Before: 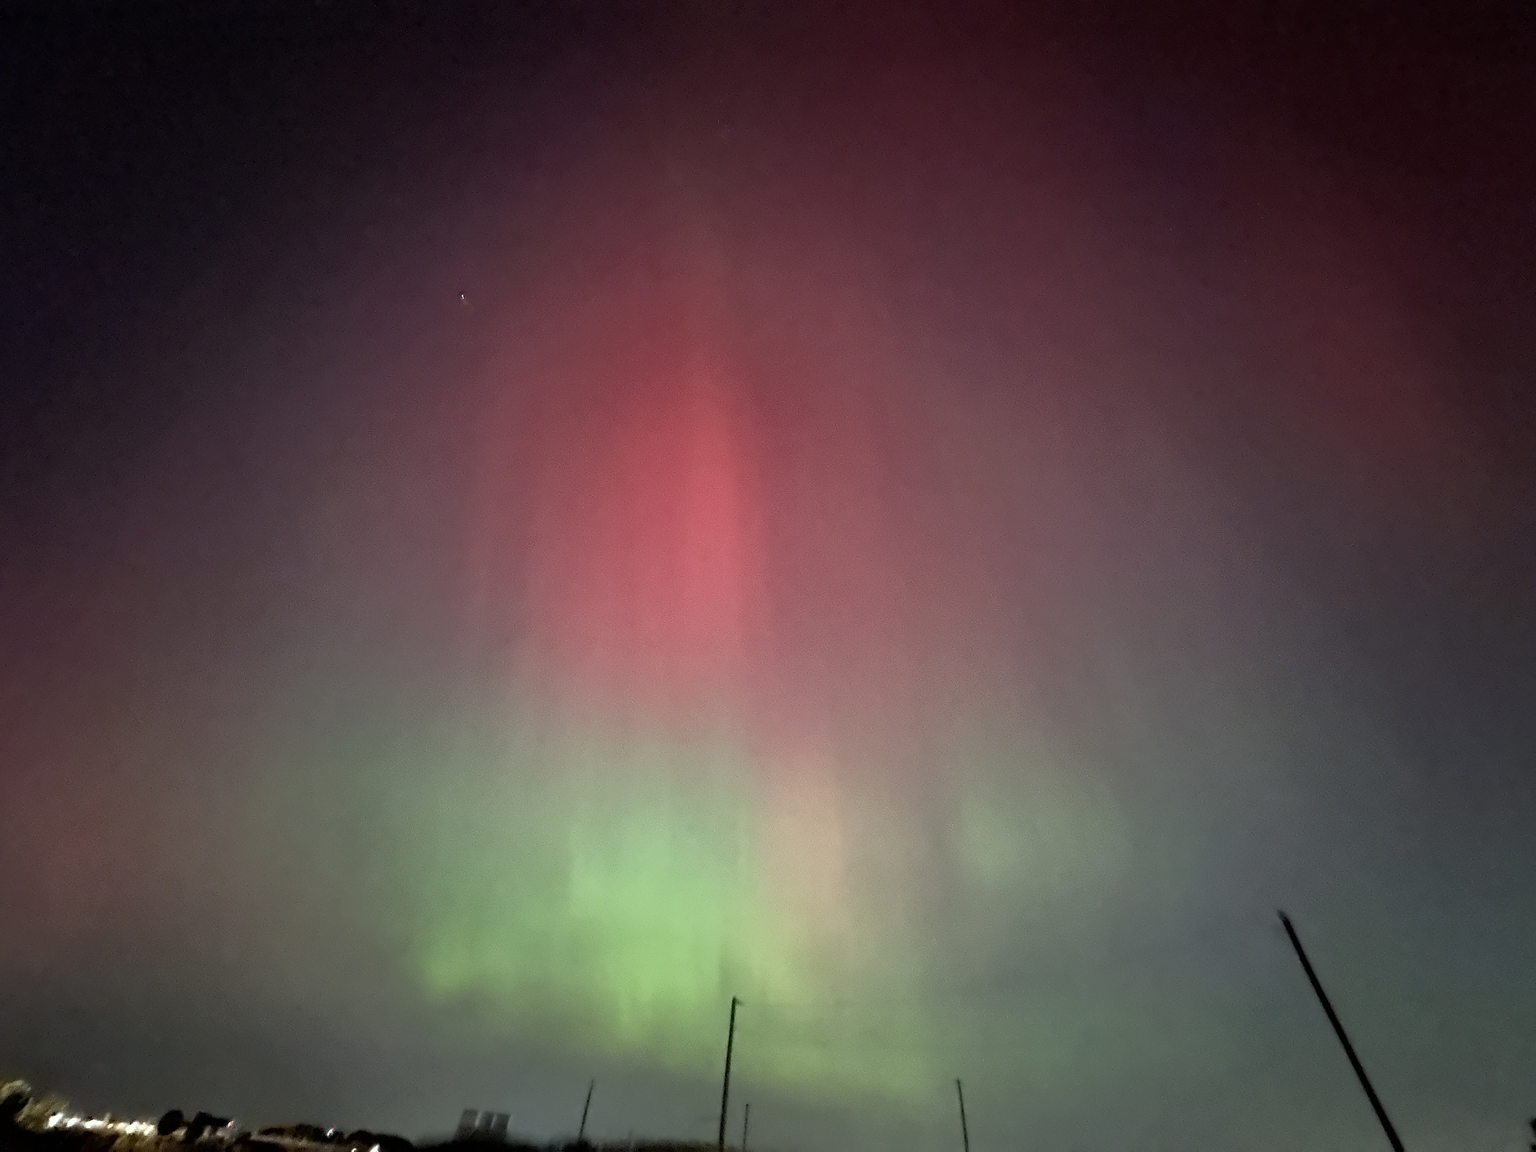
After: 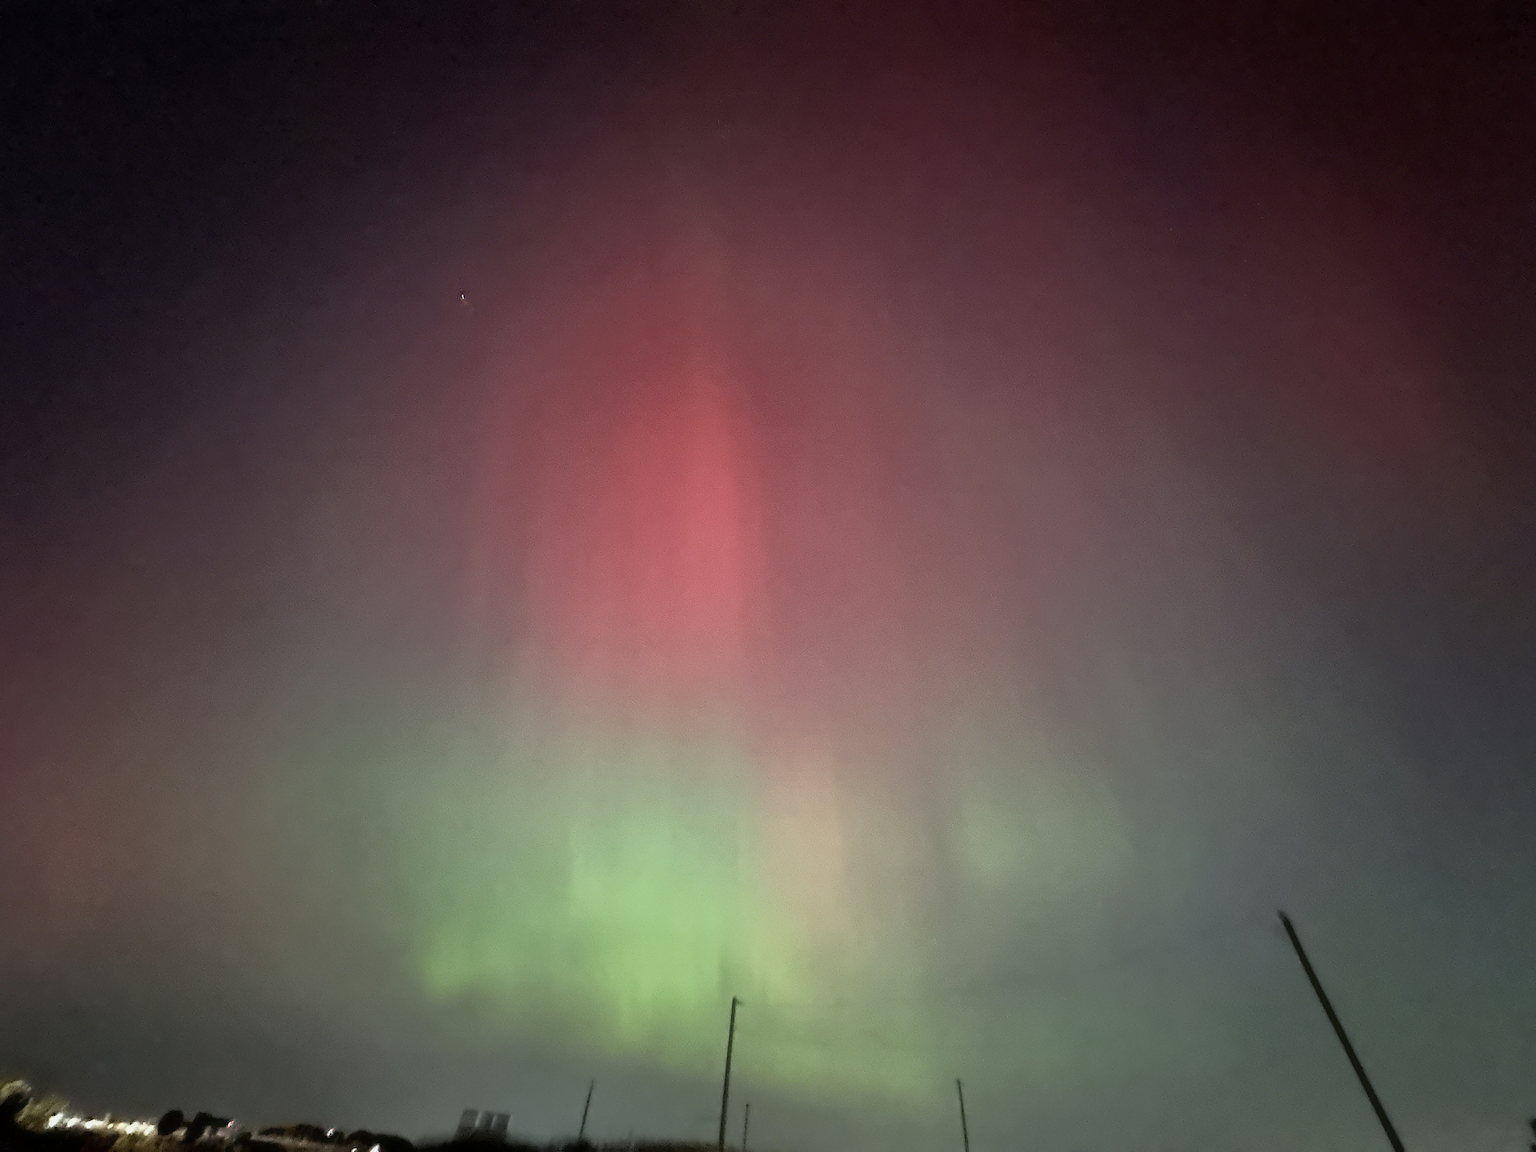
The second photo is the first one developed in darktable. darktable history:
haze removal: strength -0.107, compatibility mode true, adaptive false
